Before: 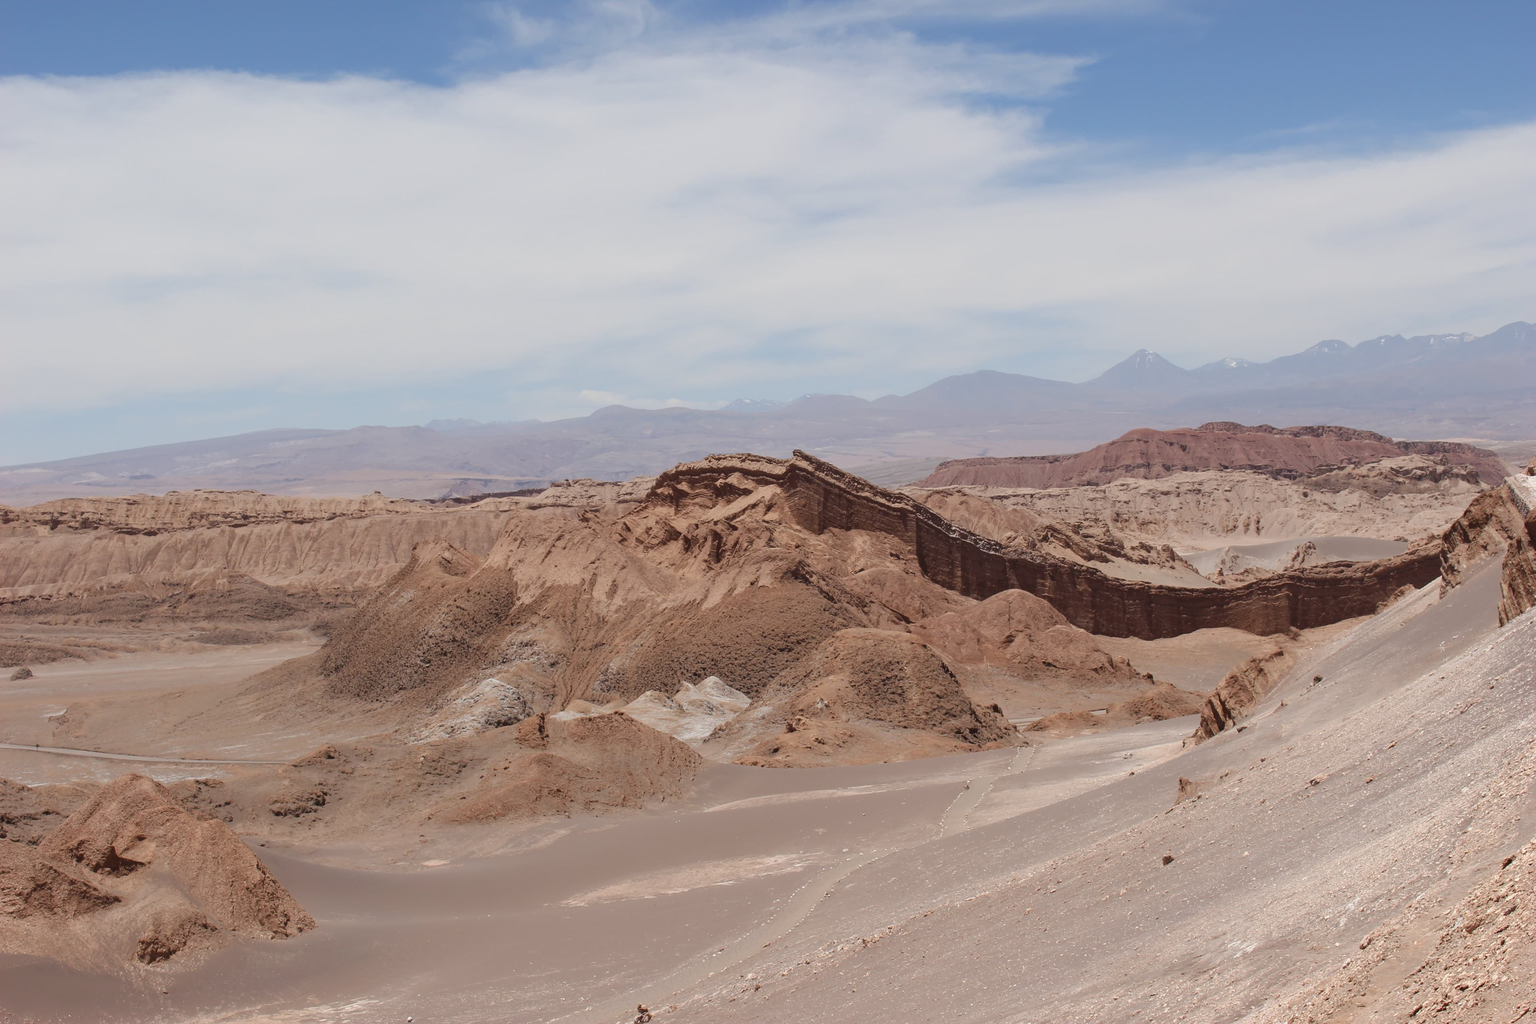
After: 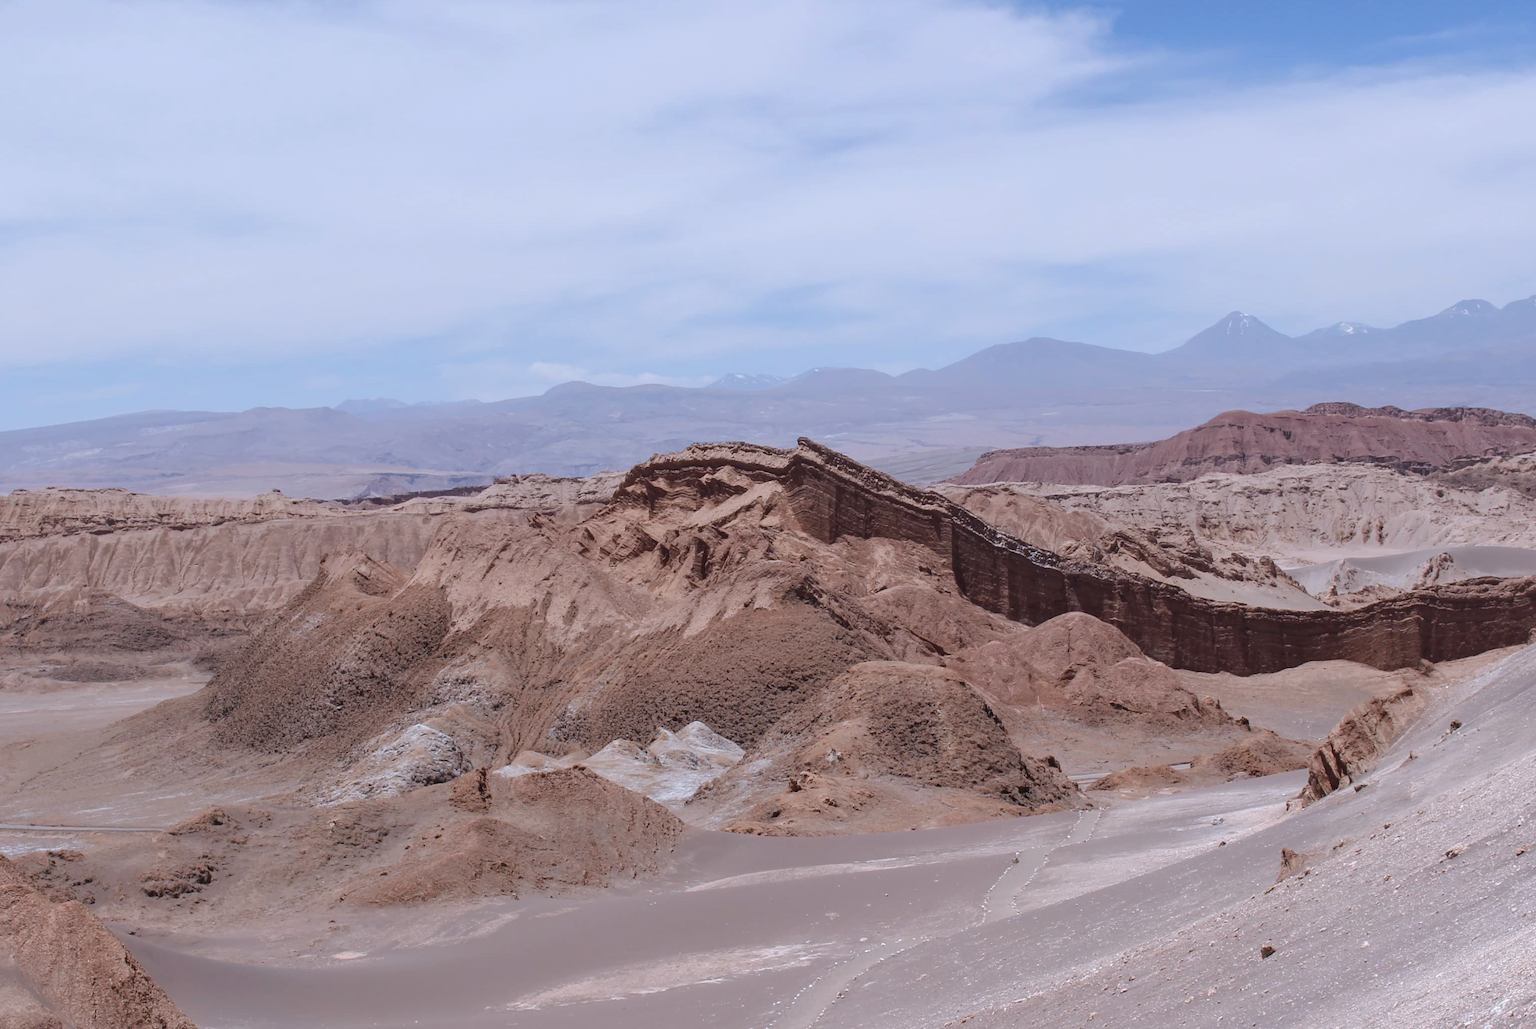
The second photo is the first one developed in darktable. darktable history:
crop and rotate: left 10.248%, top 9.909%, right 10.004%, bottom 9.88%
exposure: compensate highlight preservation false
color calibration: illuminant custom, x 0.371, y 0.383, temperature 4280.05 K
local contrast: highlights 102%, shadows 100%, detail 119%, midtone range 0.2
